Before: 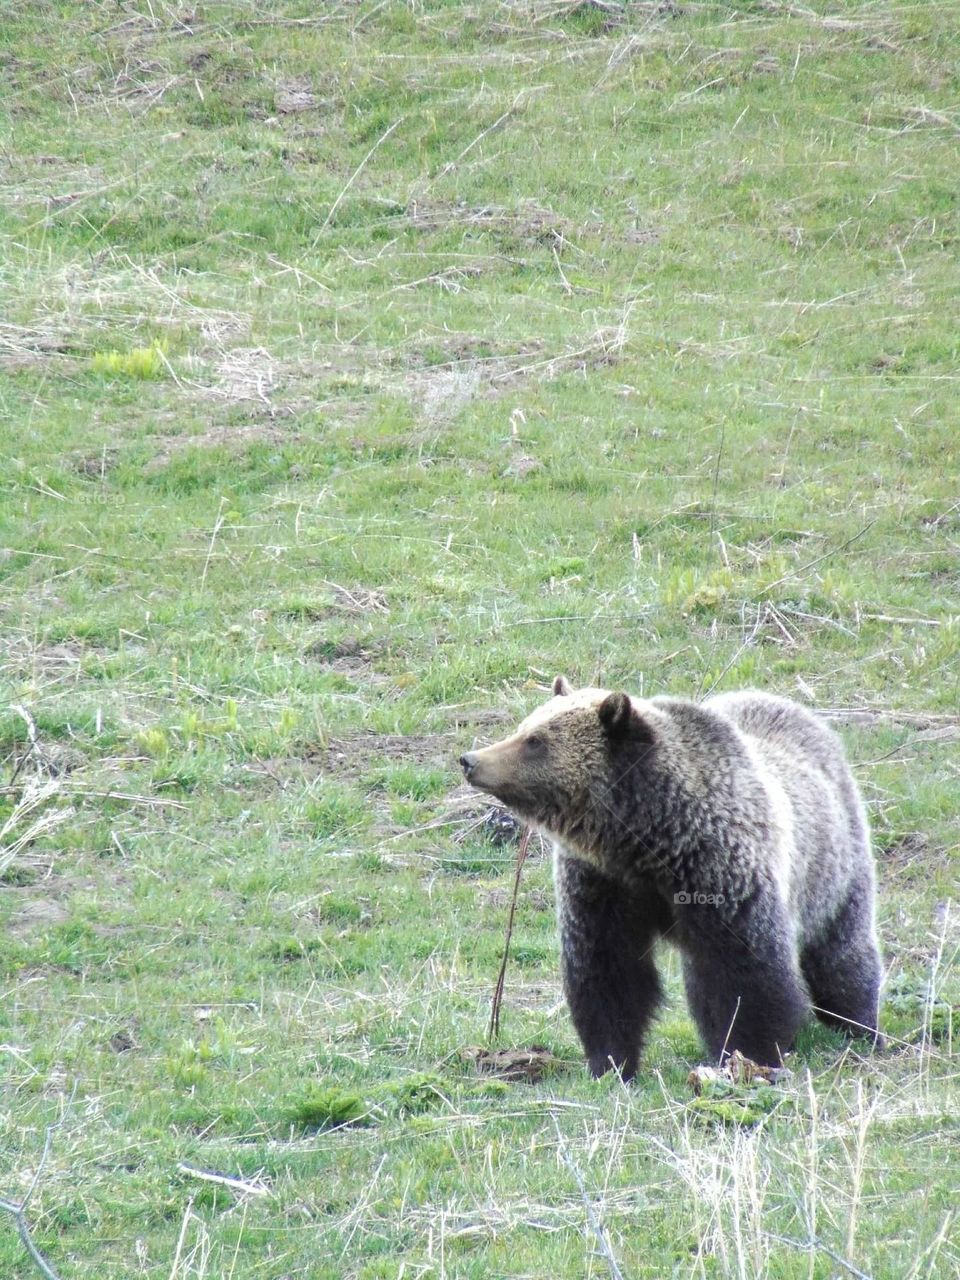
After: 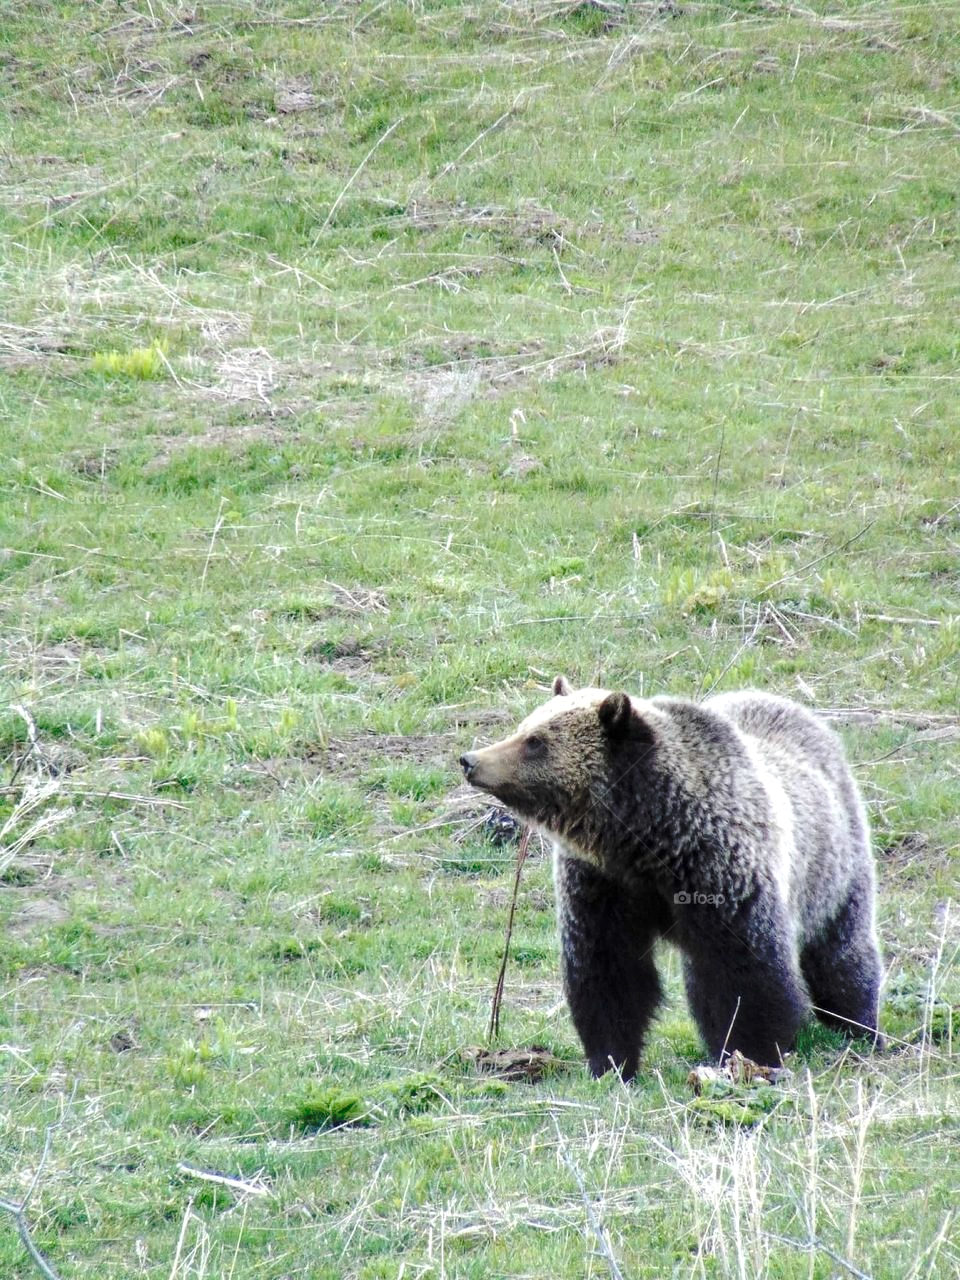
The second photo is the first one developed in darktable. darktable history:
base curve: curves: ch0 [(0, 0) (0.073, 0.04) (0.157, 0.139) (0.492, 0.492) (0.758, 0.758) (1, 1)], preserve colors none
local contrast: highlights 102%, shadows 101%, detail 120%, midtone range 0.2
